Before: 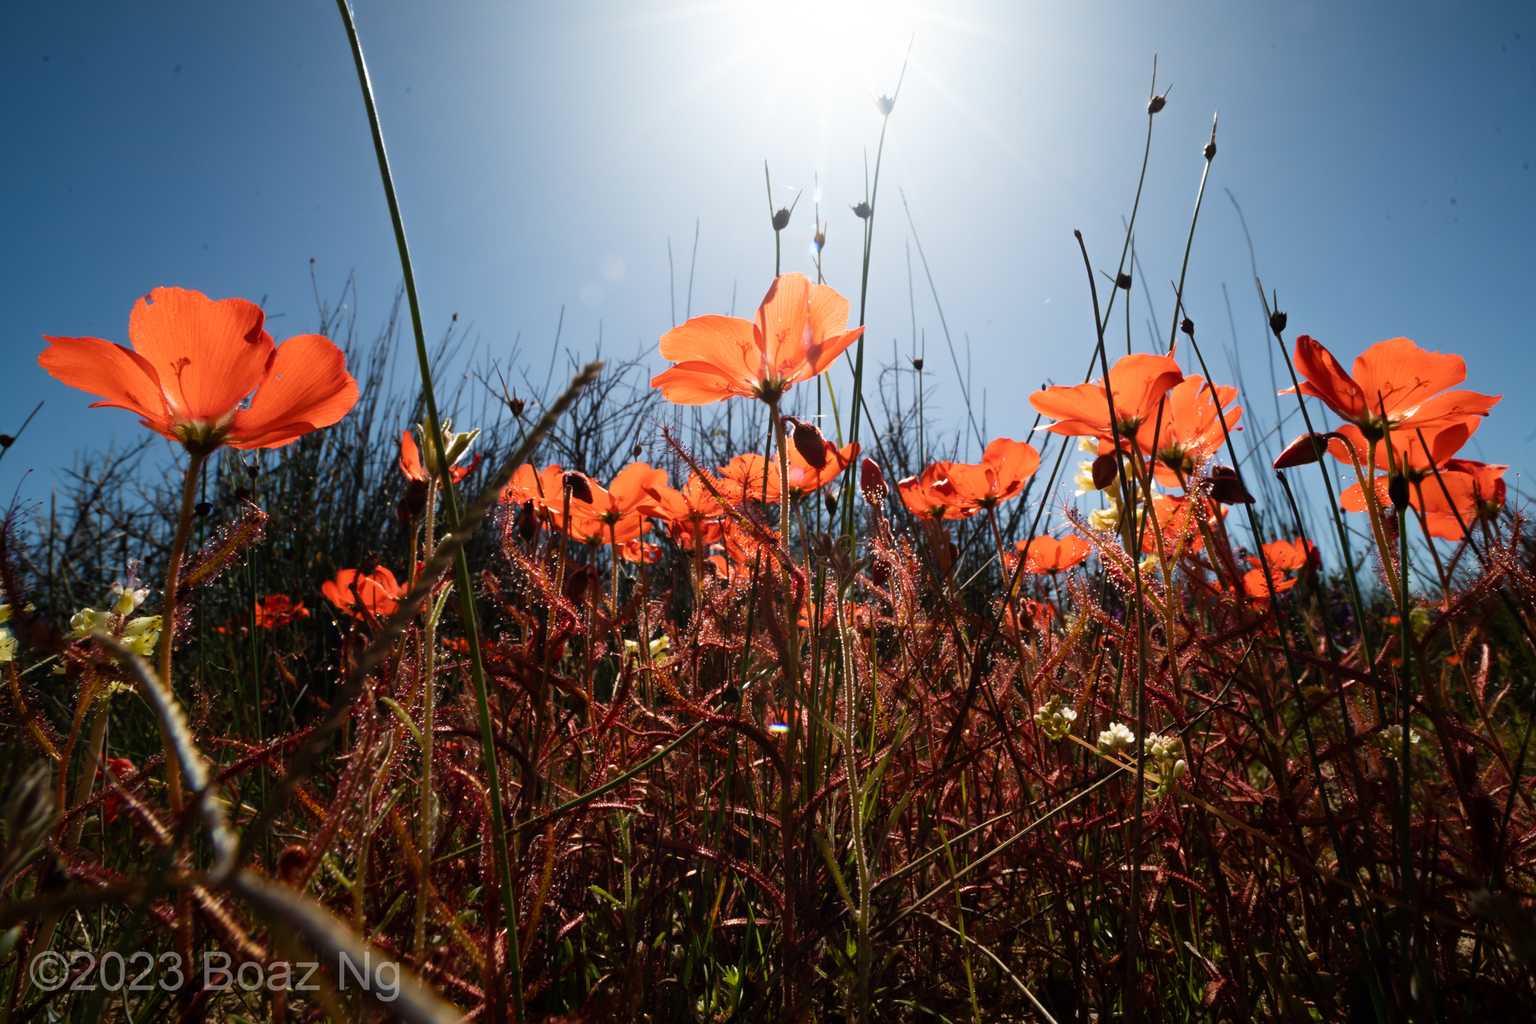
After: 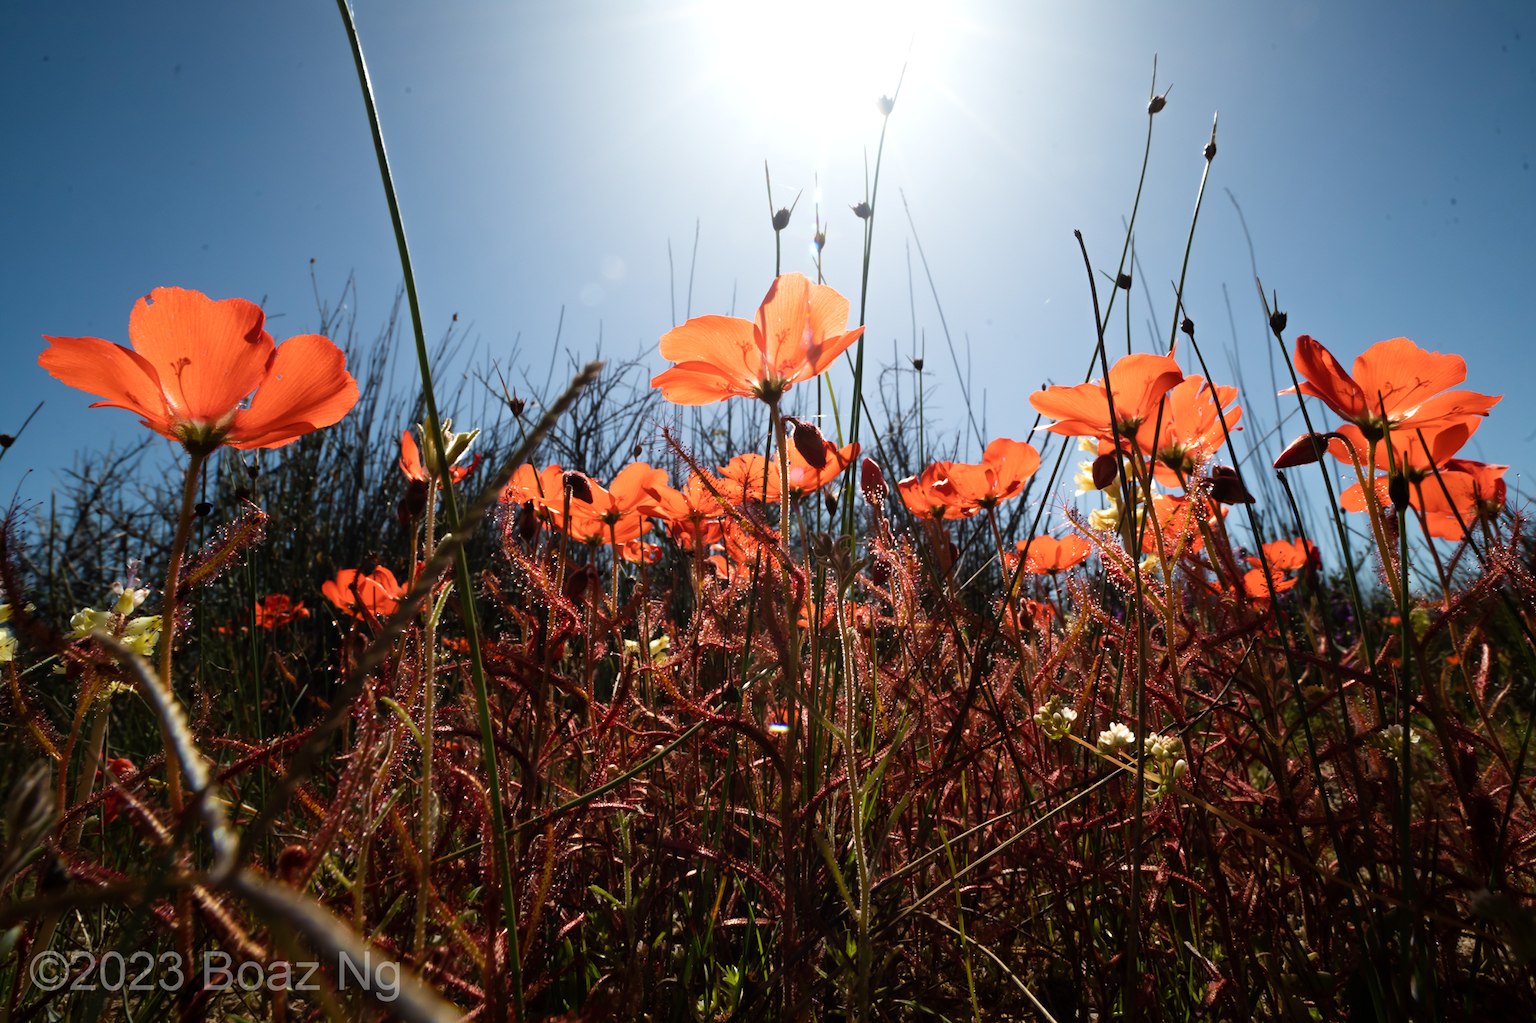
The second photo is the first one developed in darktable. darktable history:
contrast brightness saturation: saturation -0.05
levels: levels [0, 0.48, 0.961]
